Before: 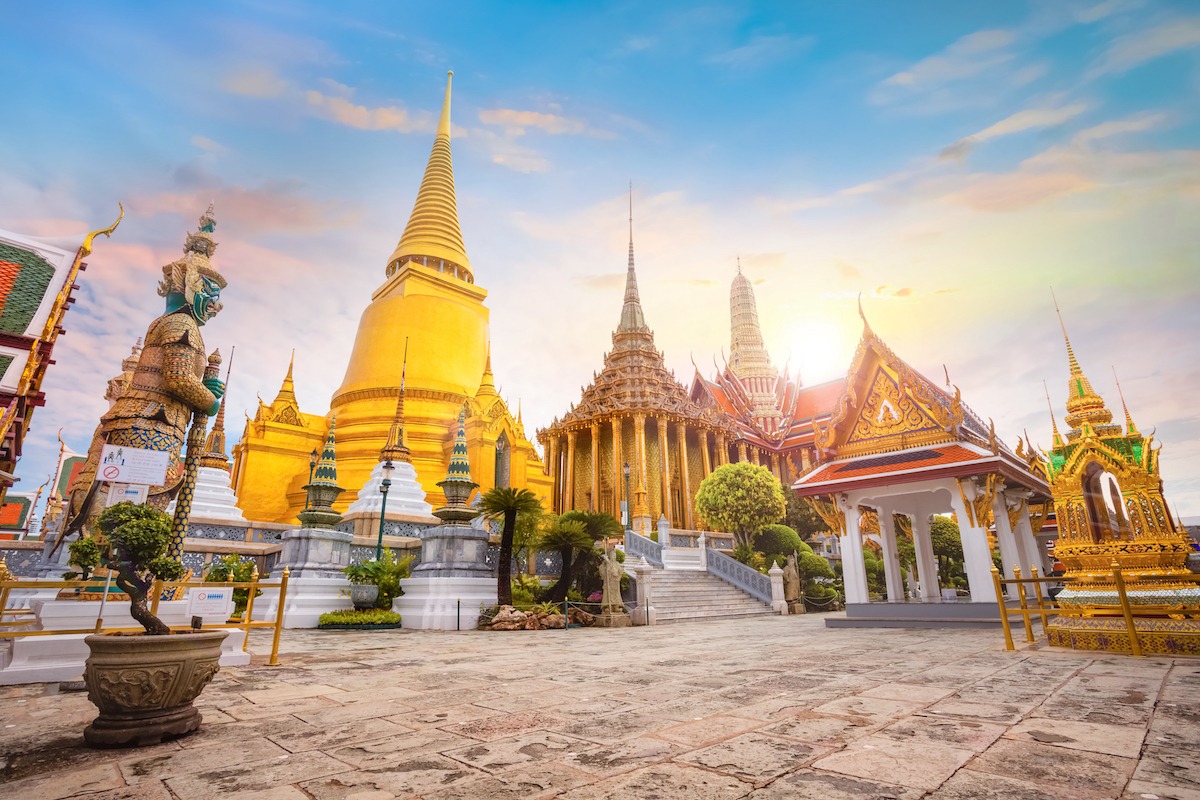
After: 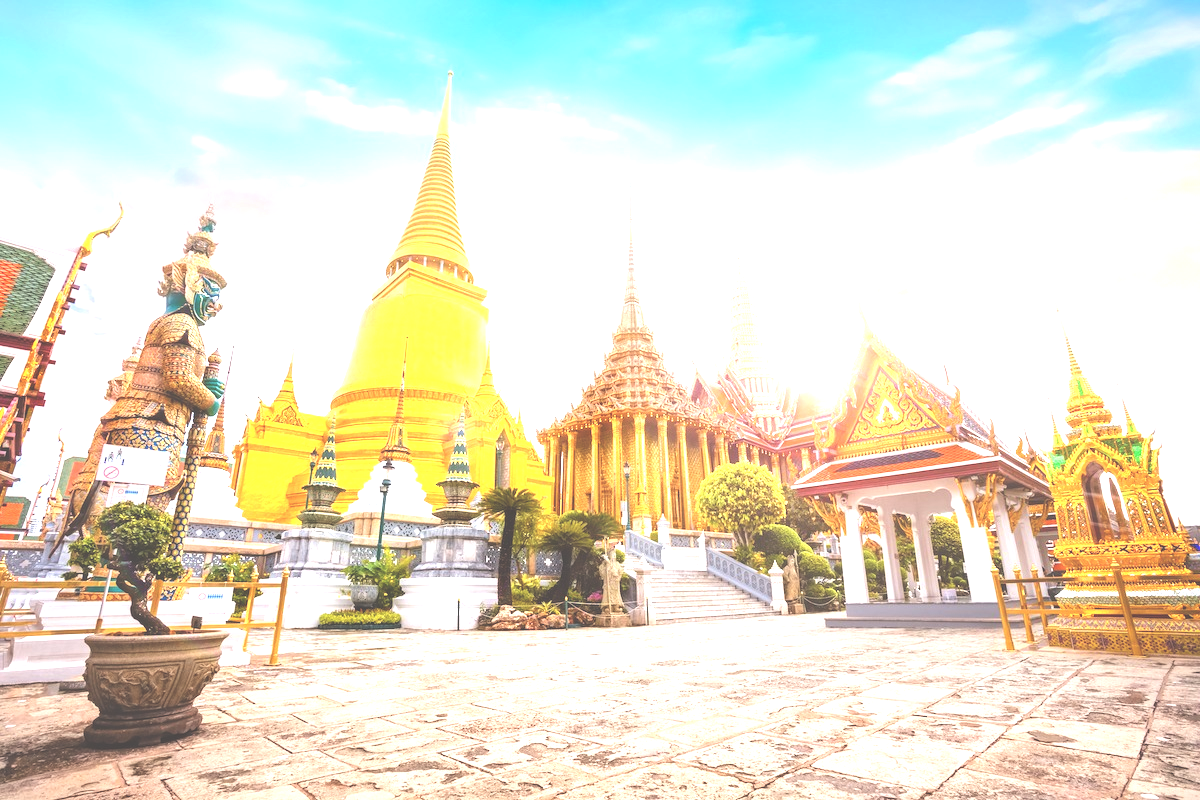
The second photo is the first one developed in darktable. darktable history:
exposure: black level correction -0.024, exposure 1.396 EV, compensate highlight preservation false
